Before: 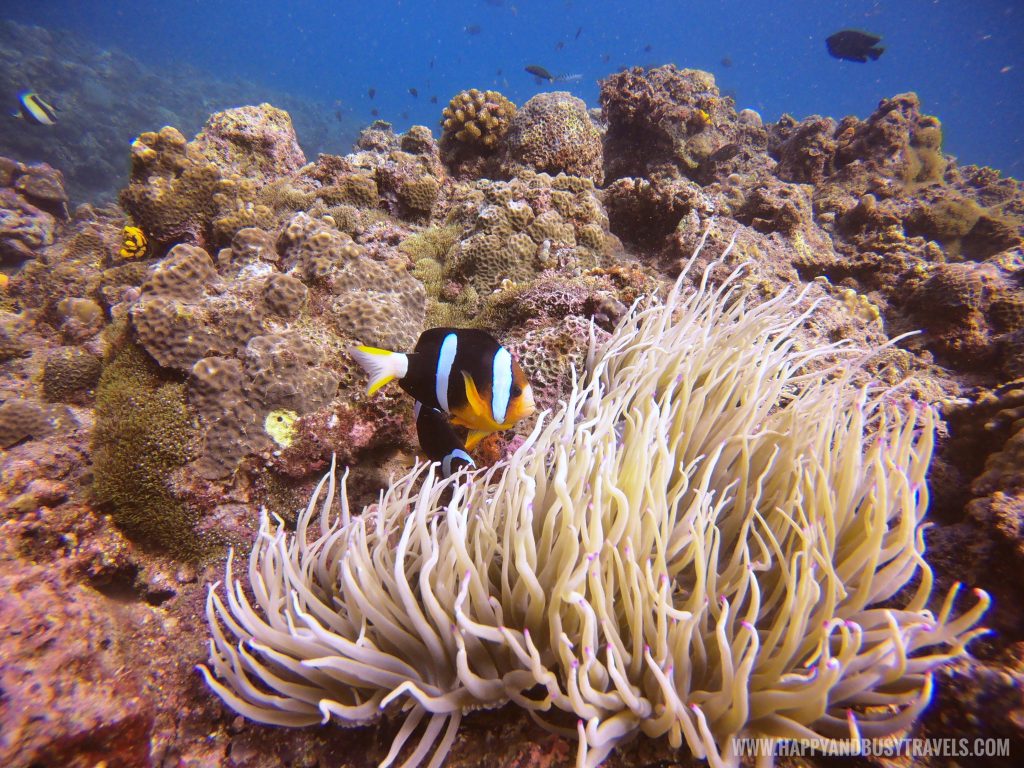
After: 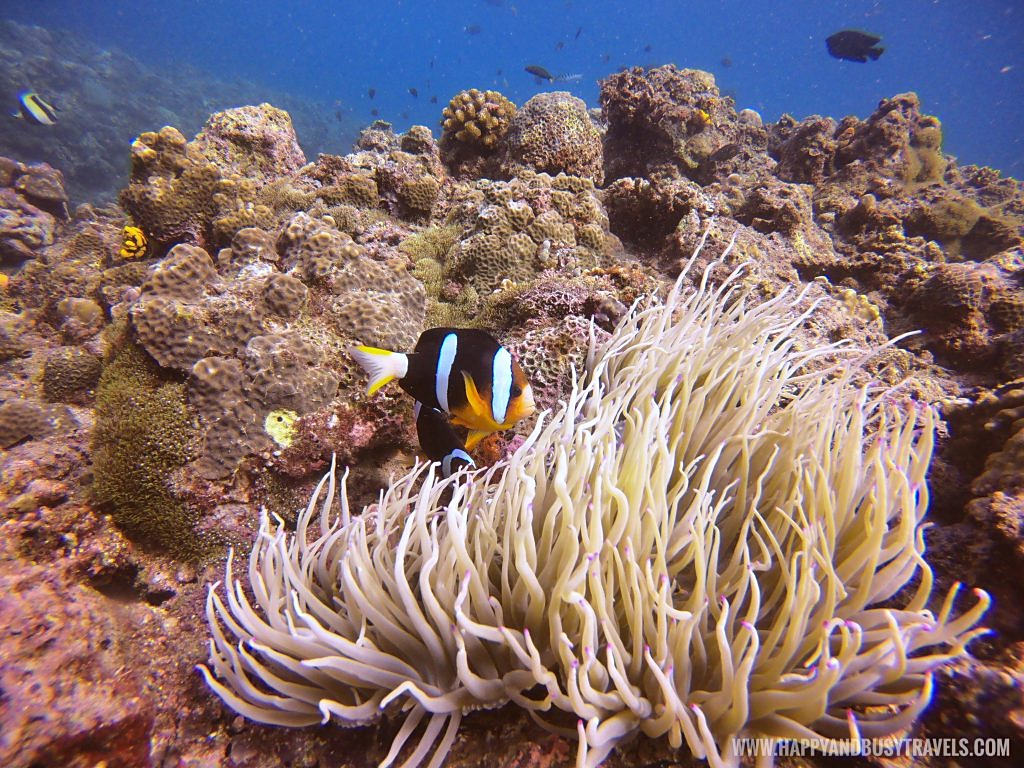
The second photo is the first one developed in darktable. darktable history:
sharpen: radius 1.61, amount 0.366, threshold 1.234
shadows and highlights: shadows 53.03, soften with gaussian
